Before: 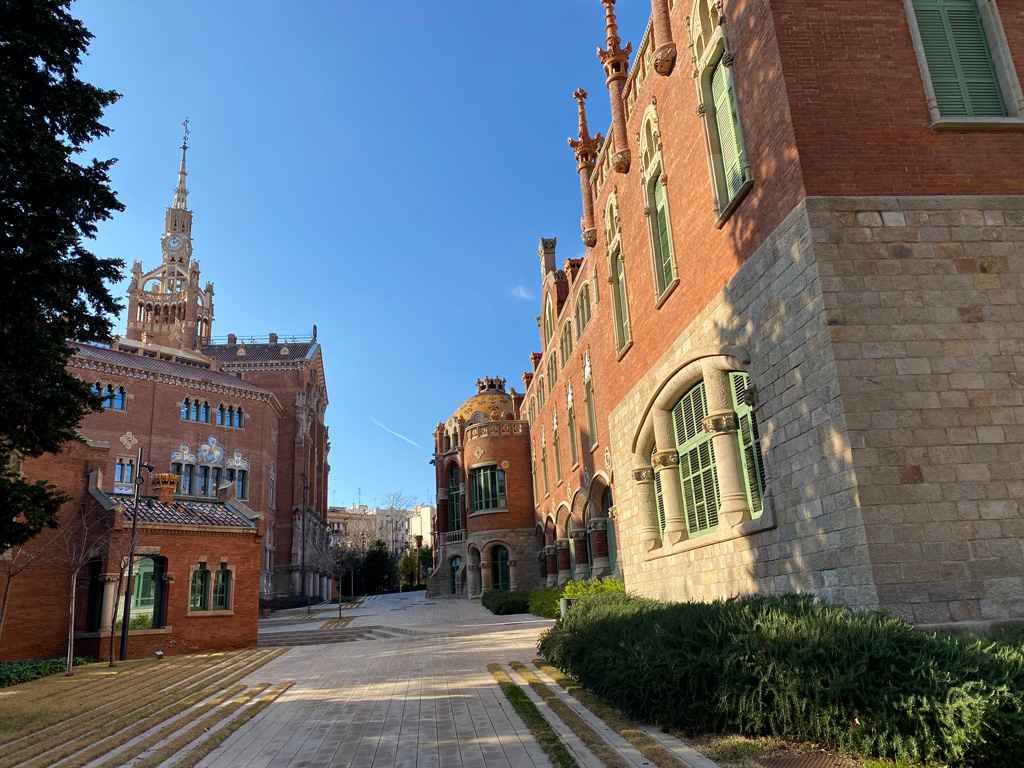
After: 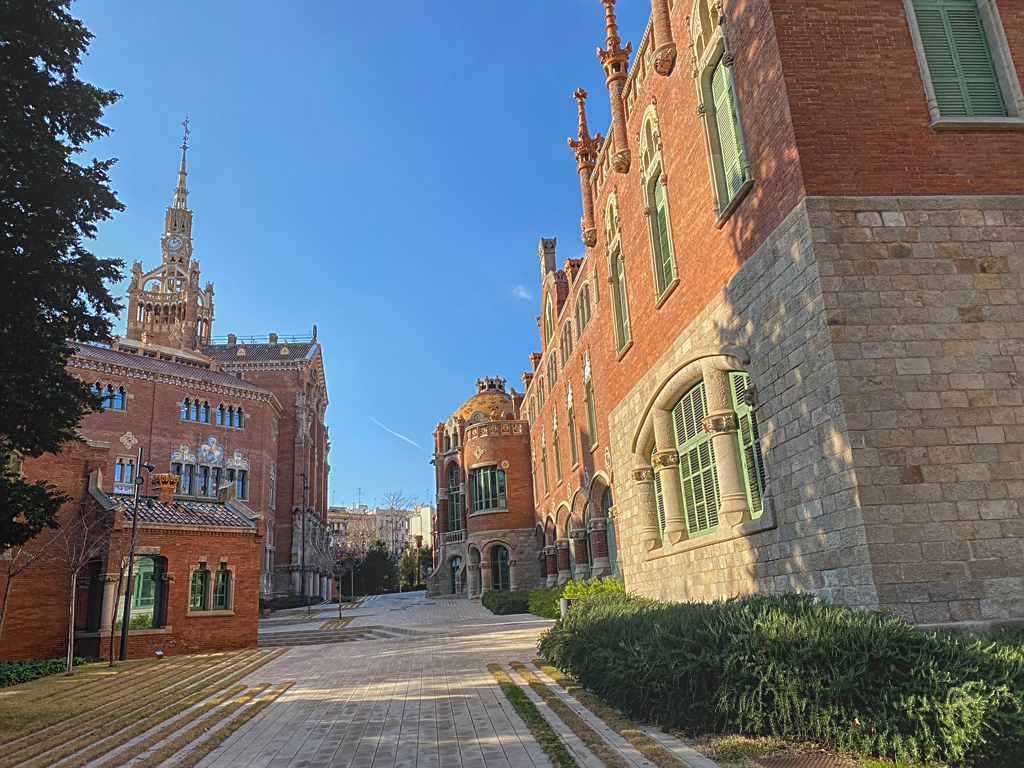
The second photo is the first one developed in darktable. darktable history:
sharpen: on, module defaults
local contrast: highlights 73%, shadows 15%, midtone range 0.197
